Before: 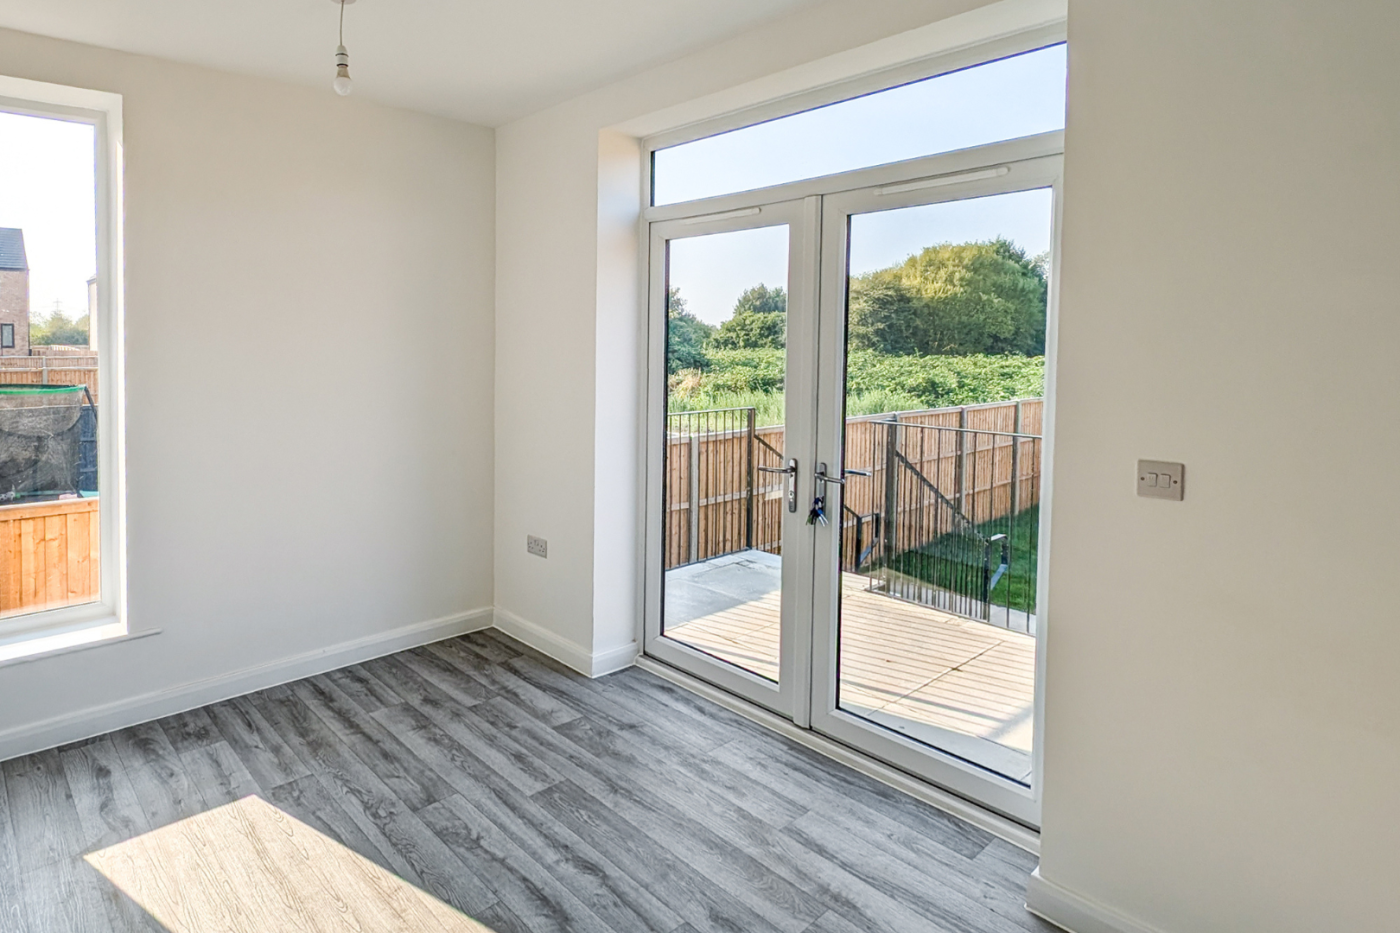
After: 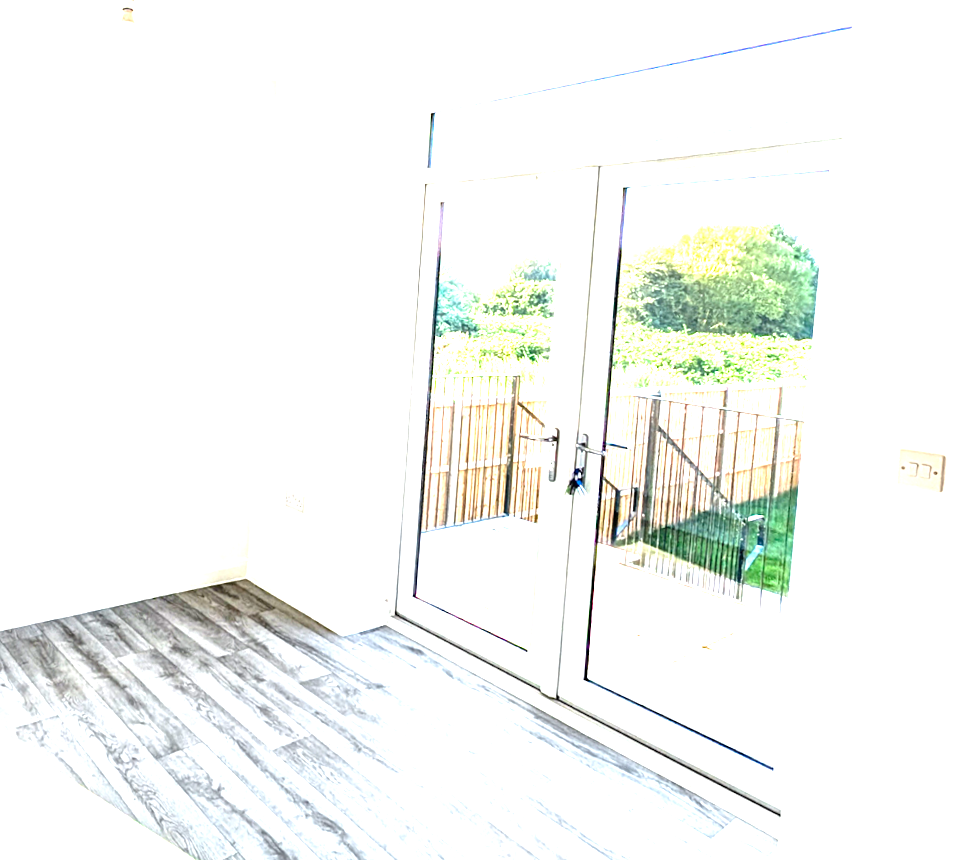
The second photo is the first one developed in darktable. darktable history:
crop and rotate: angle -3.27°, left 14.277%, top 0.028%, right 10.766%, bottom 0.028%
levels: levels [0, 0.281, 0.562]
